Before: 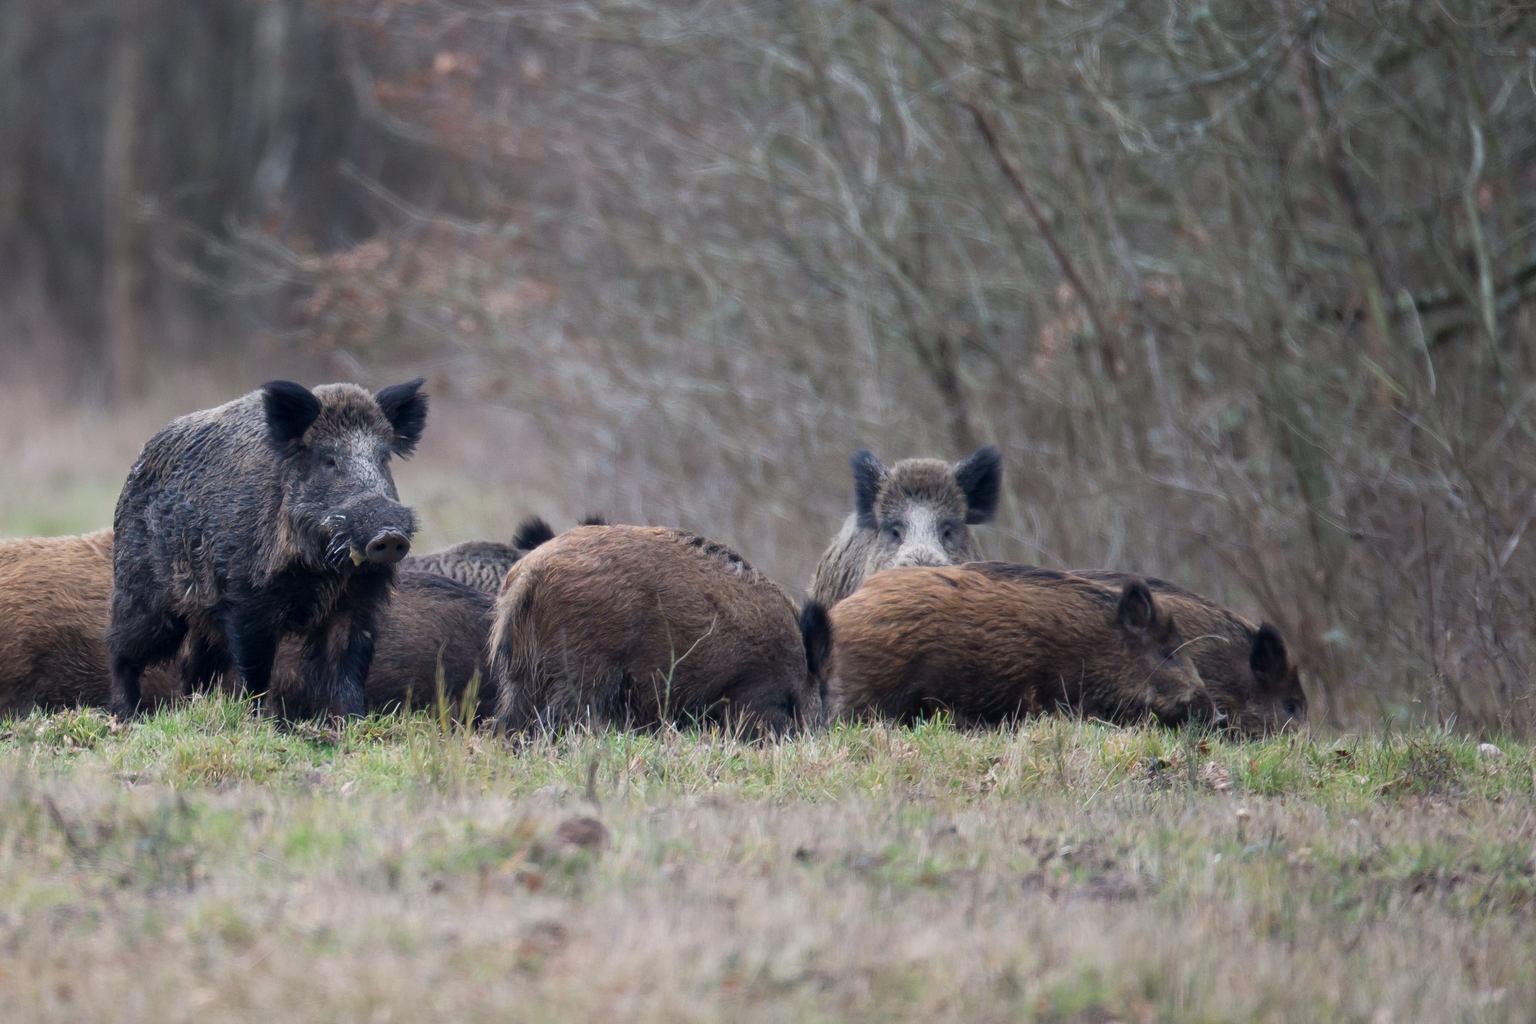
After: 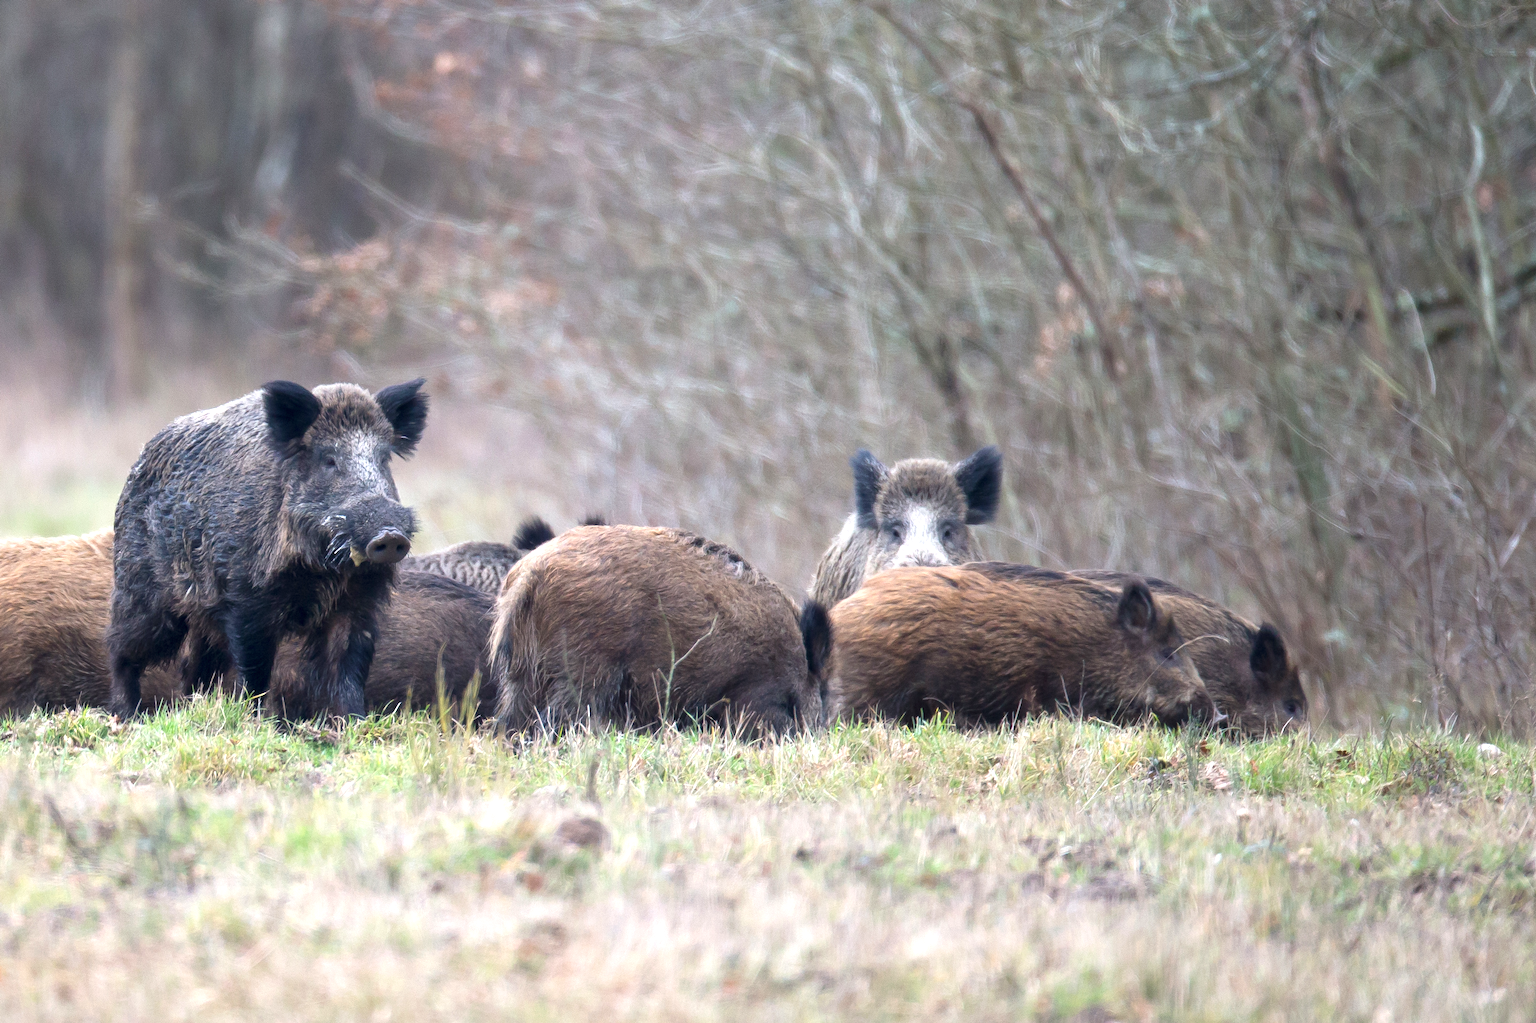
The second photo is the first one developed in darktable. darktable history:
tone equalizer: on, module defaults
exposure: exposure 1 EV, compensate highlight preservation false
